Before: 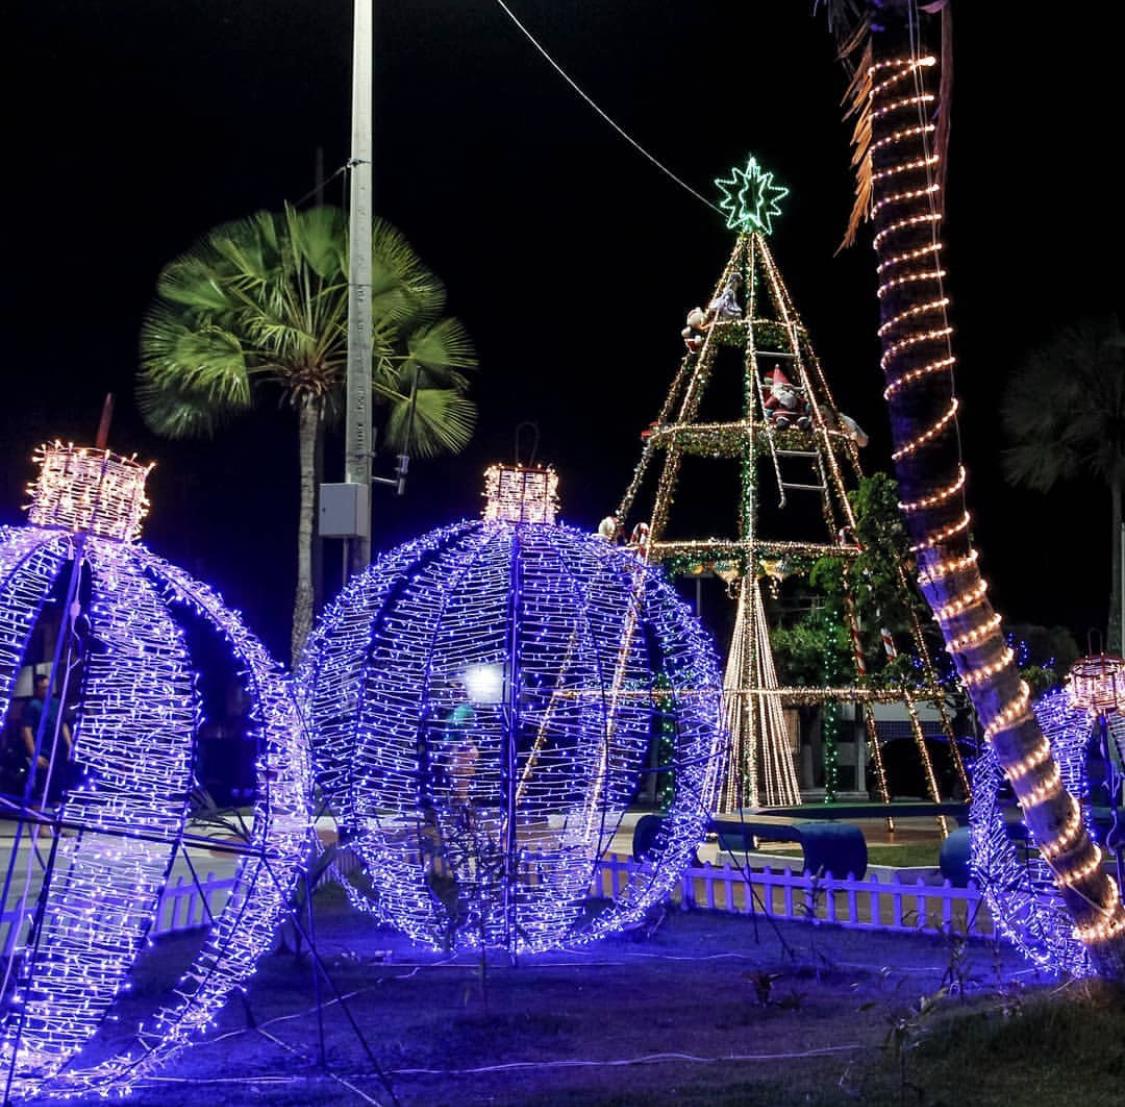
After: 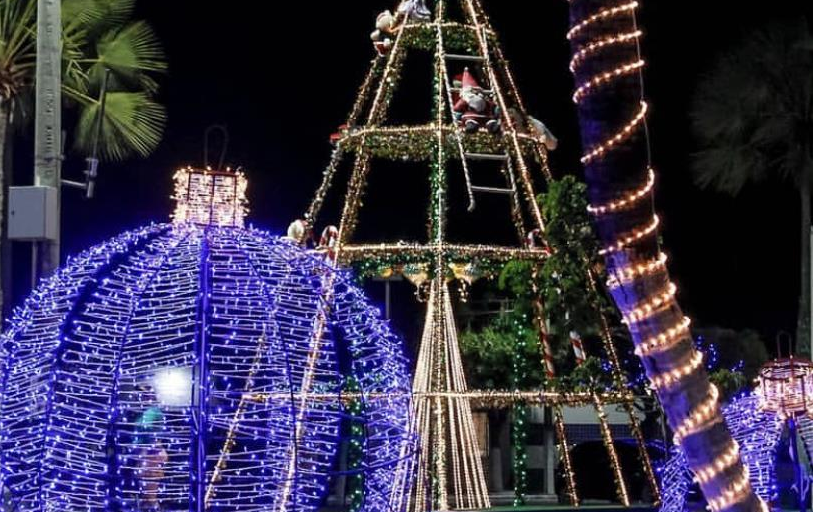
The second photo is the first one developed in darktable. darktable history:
crop and rotate: left 27.697%, top 26.891%, bottom 26.807%
